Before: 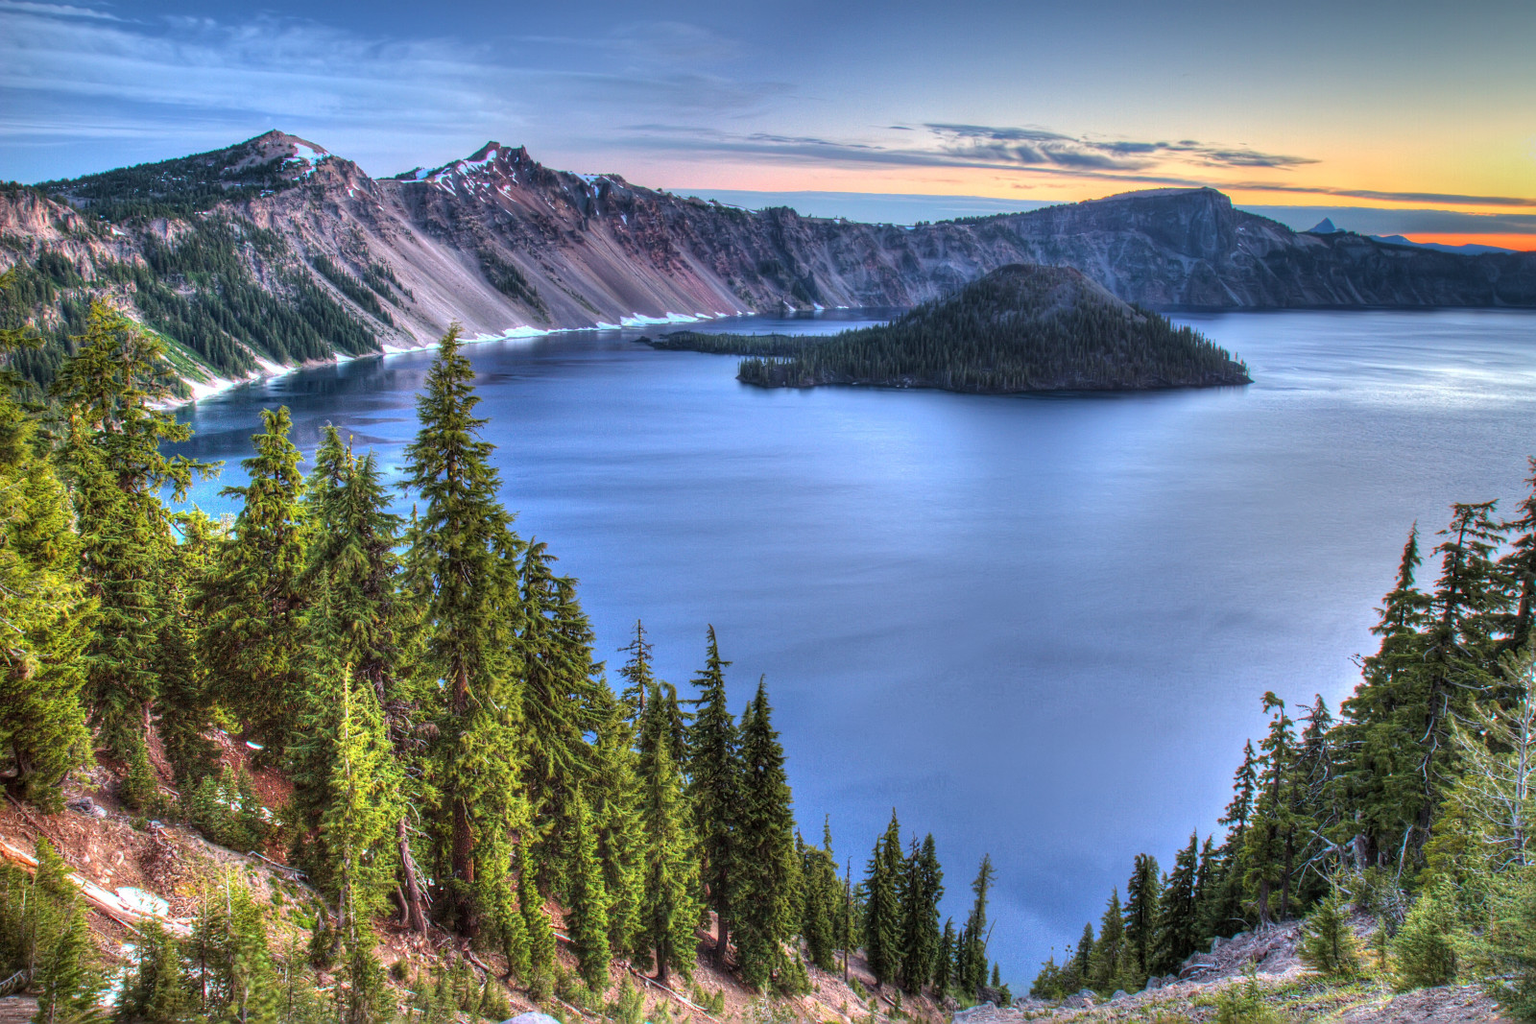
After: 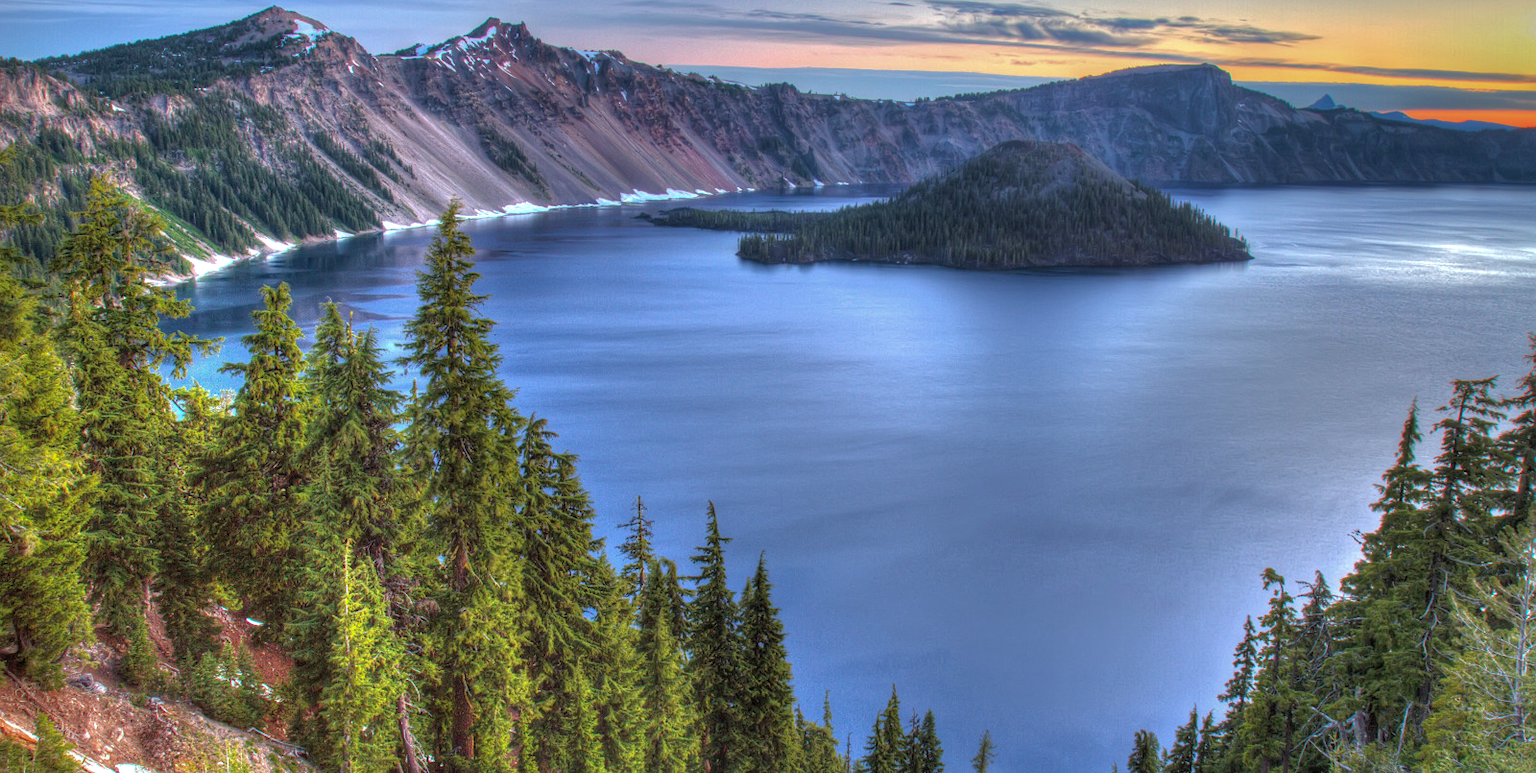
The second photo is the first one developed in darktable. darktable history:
crop and rotate: top 12.152%, bottom 12.261%
shadows and highlights: on, module defaults
tone equalizer: -8 EV 0 EV, -7 EV 0.002 EV, -6 EV -0.005 EV, -5 EV -0.004 EV, -4 EV -0.064 EV, -3 EV -0.224 EV, -2 EV -0.257 EV, -1 EV 0.113 EV, +0 EV 0.279 EV, edges refinement/feathering 500, mask exposure compensation -1.57 EV, preserve details no
